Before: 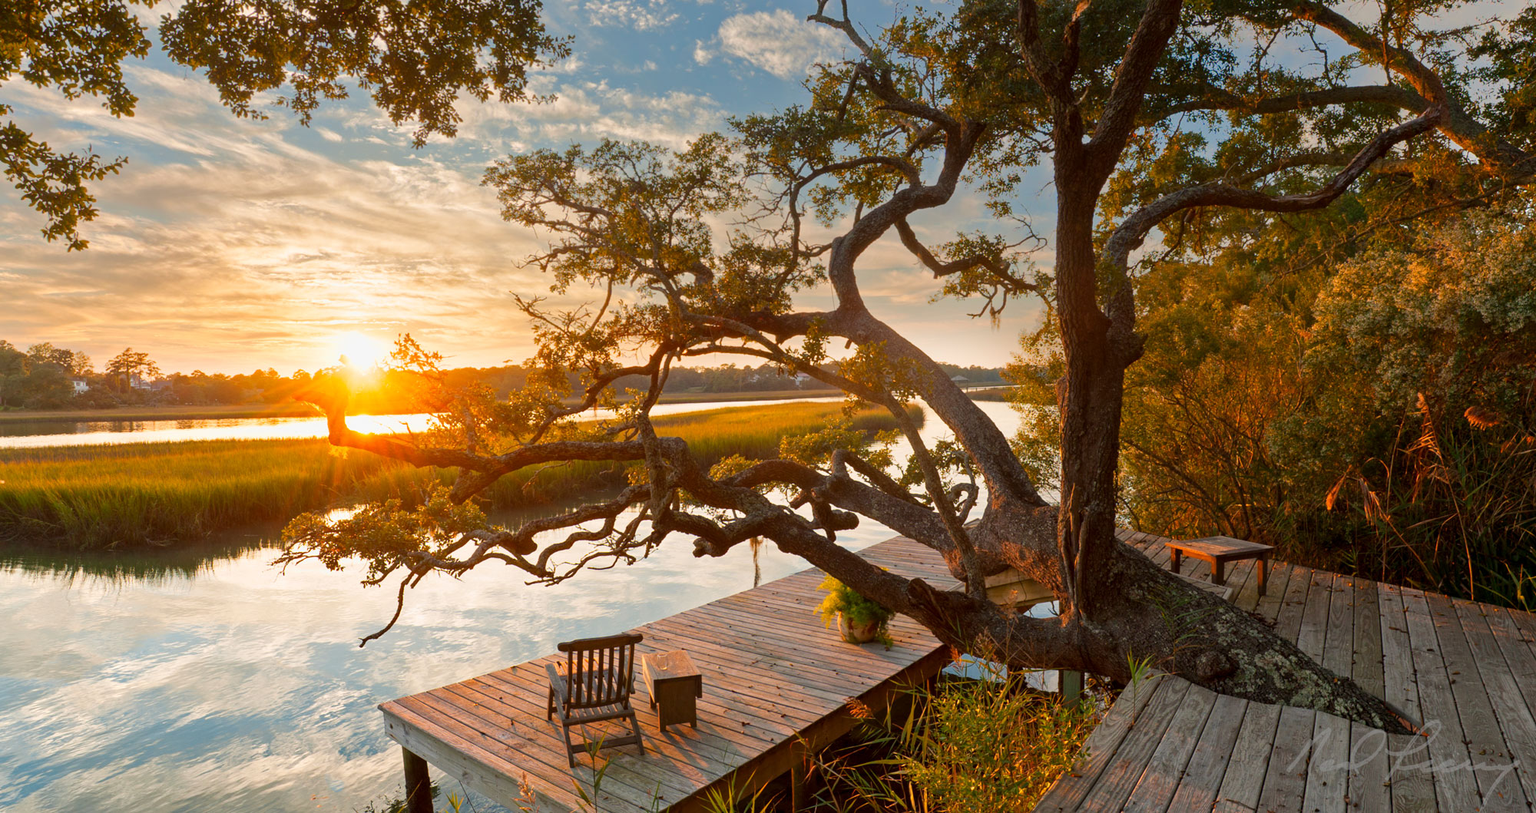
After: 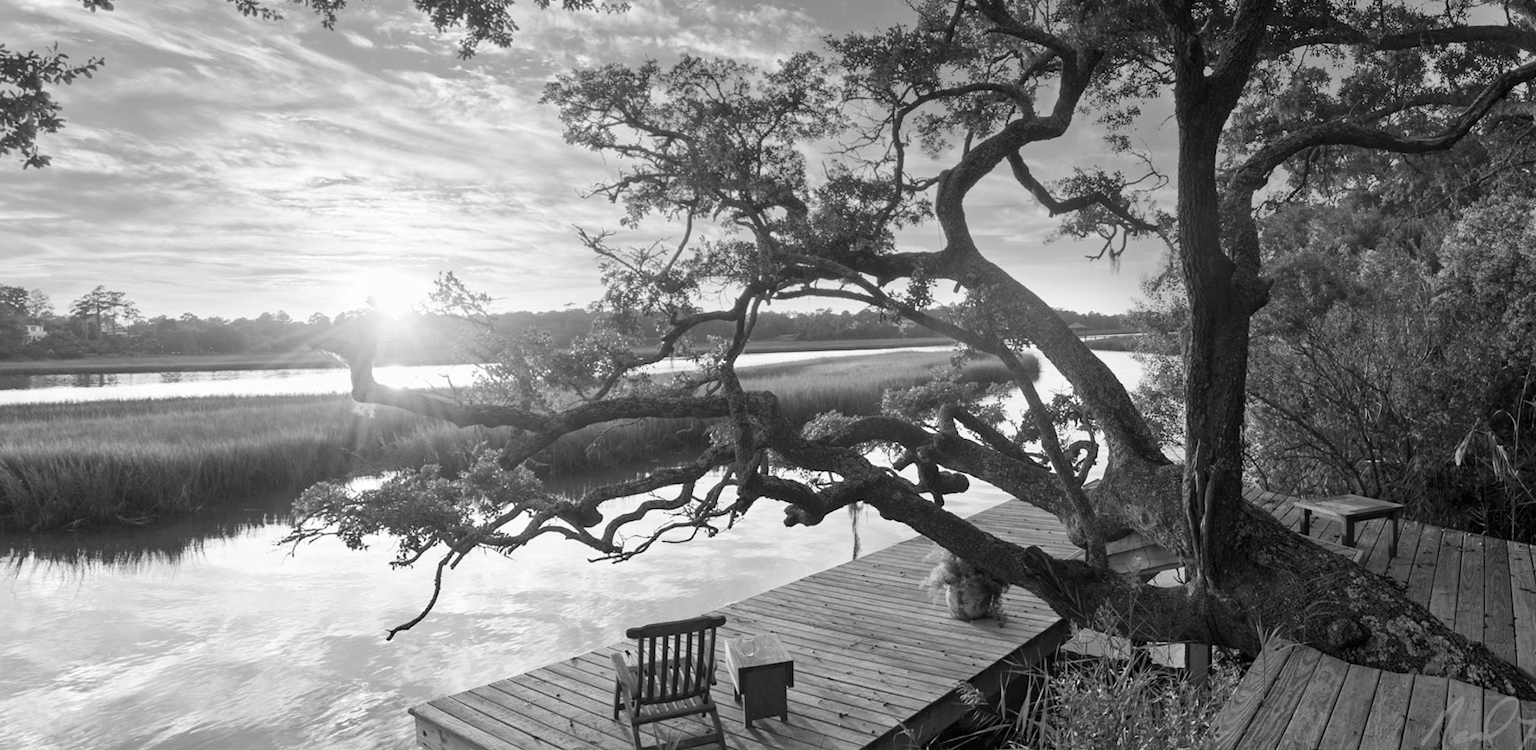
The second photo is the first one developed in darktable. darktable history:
crop: left 3.305%, top 6.436%, right 6.389%, bottom 3.258%
white balance: red 1.138, green 0.996, blue 0.812
contrast brightness saturation: saturation -1
rotate and perspective: rotation -0.013°, lens shift (vertical) -0.027, lens shift (horizontal) 0.178, crop left 0.016, crop right 0.989, crop top 0.082, crop bottom 0.918
